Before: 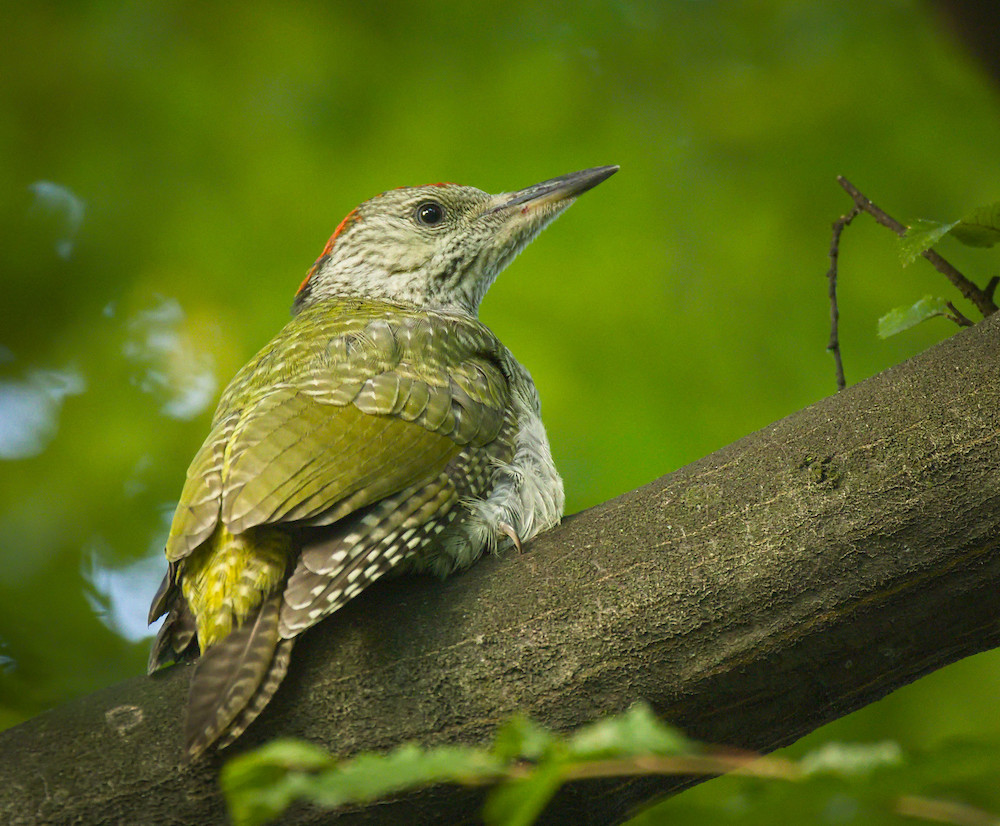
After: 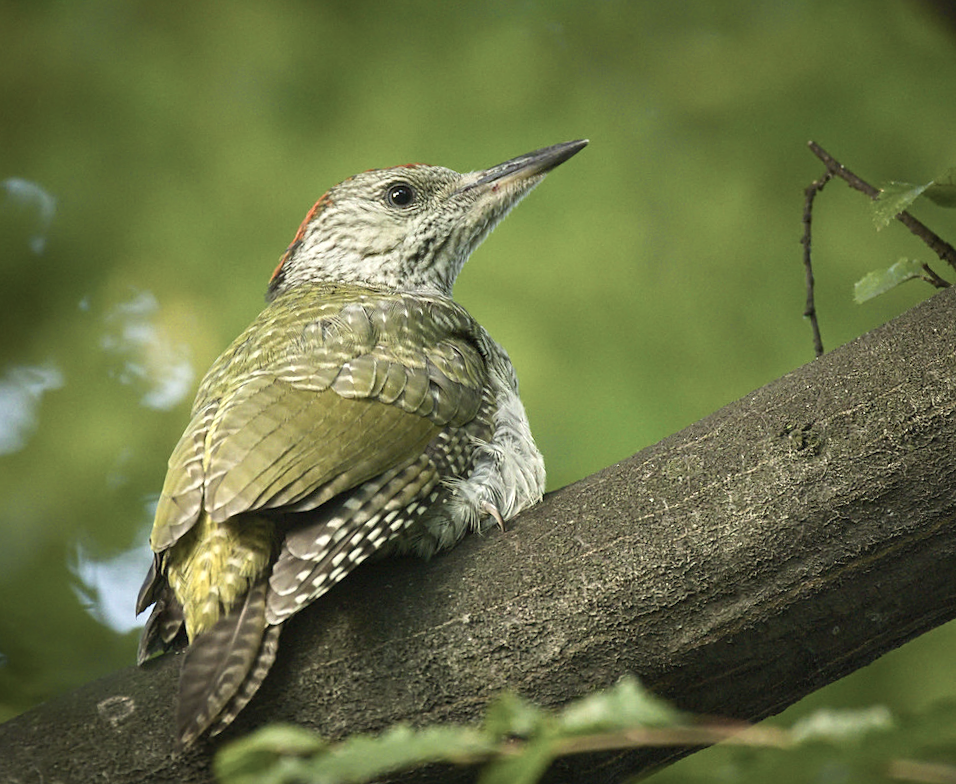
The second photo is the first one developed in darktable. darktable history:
rotate and perspective: rotation -2.12°, lens shift (vertical) 0.009, lens shift (horizontal) -0.008, automatic cropping original format, crop left 0.036, crop right 0.964, crop top 0.05, crop bottom 0.959
contrast brightness saturation: contrast 0.1, saturation -0.36
shadows and highlights: radius 44.78, white point adjustment 6.64, compress 79.65%, highlights color adjustment 78.42%, soften with gaussian
sharpen: amount 0.2
